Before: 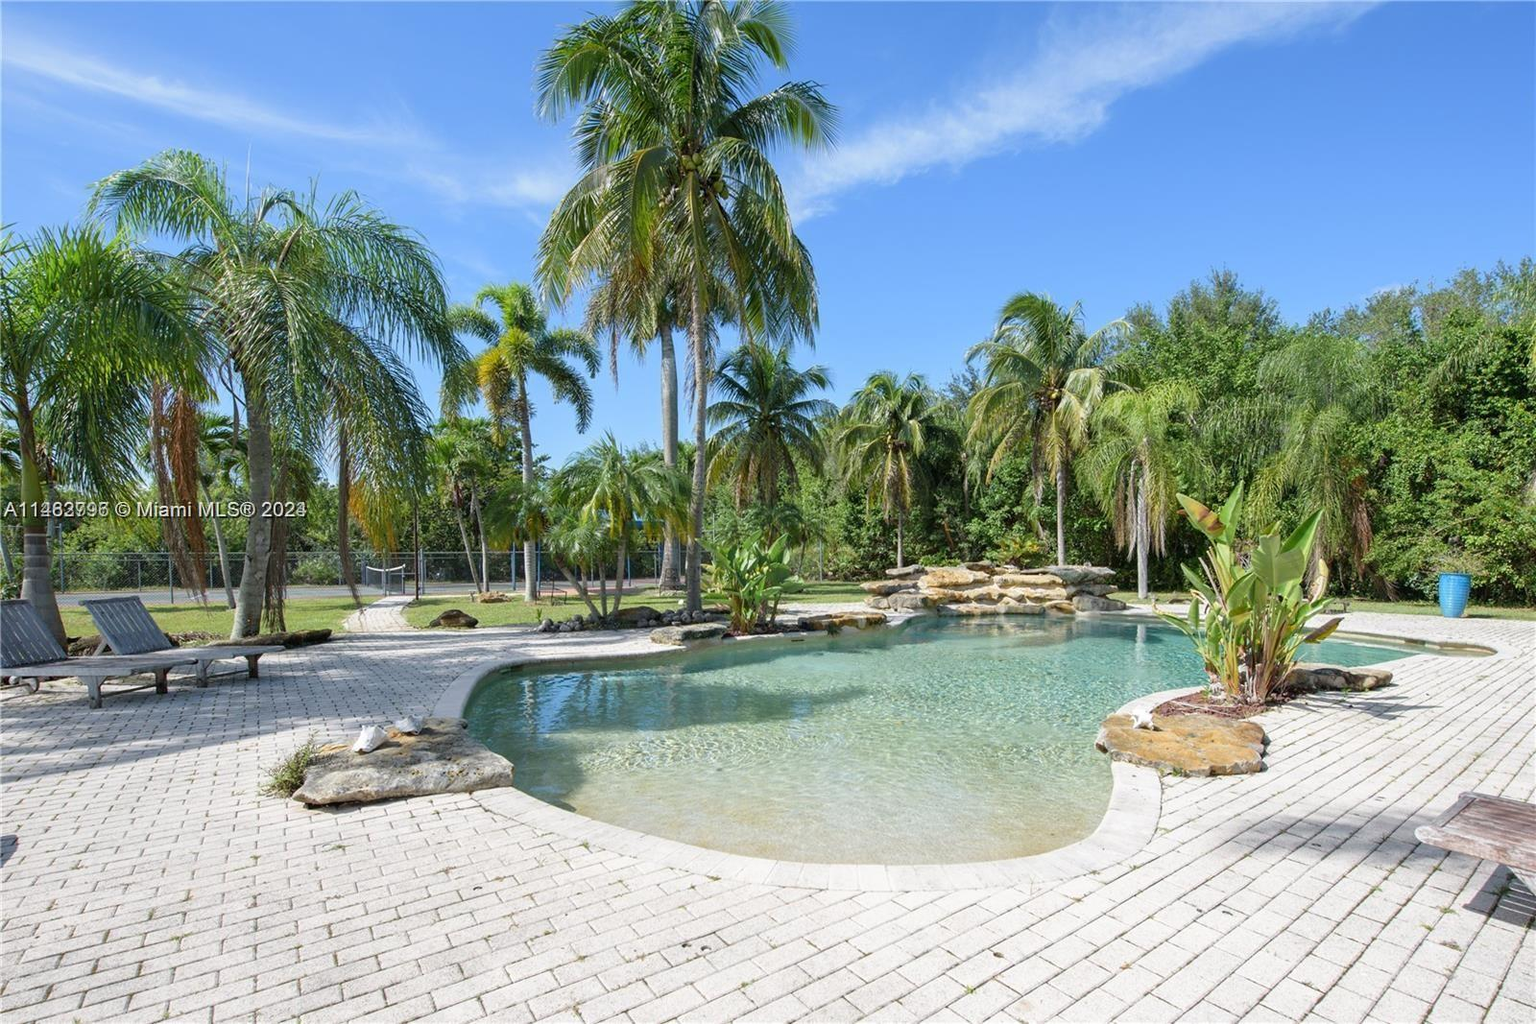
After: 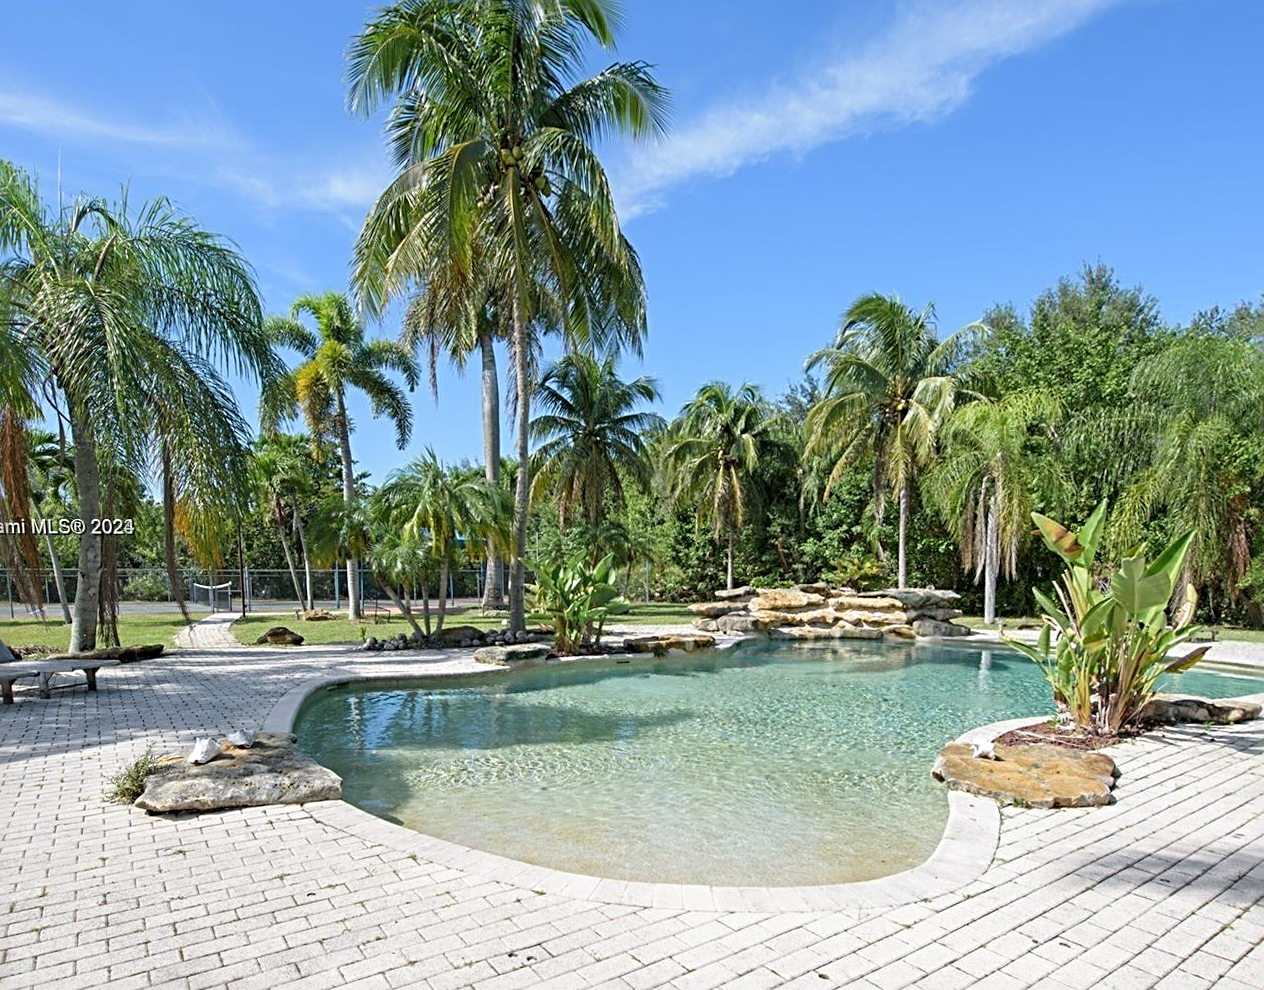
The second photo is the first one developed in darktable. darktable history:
crop: left 7.598%, right 7.873%
rotate and perspective: rotation 0.062°, lens shift (vertical) 0.115, lens shift (horizontal) -0.133, crop left 0.047, crop right 0.94, crop top 0.061, crop bottom 0.94
sharpen: radius 4
